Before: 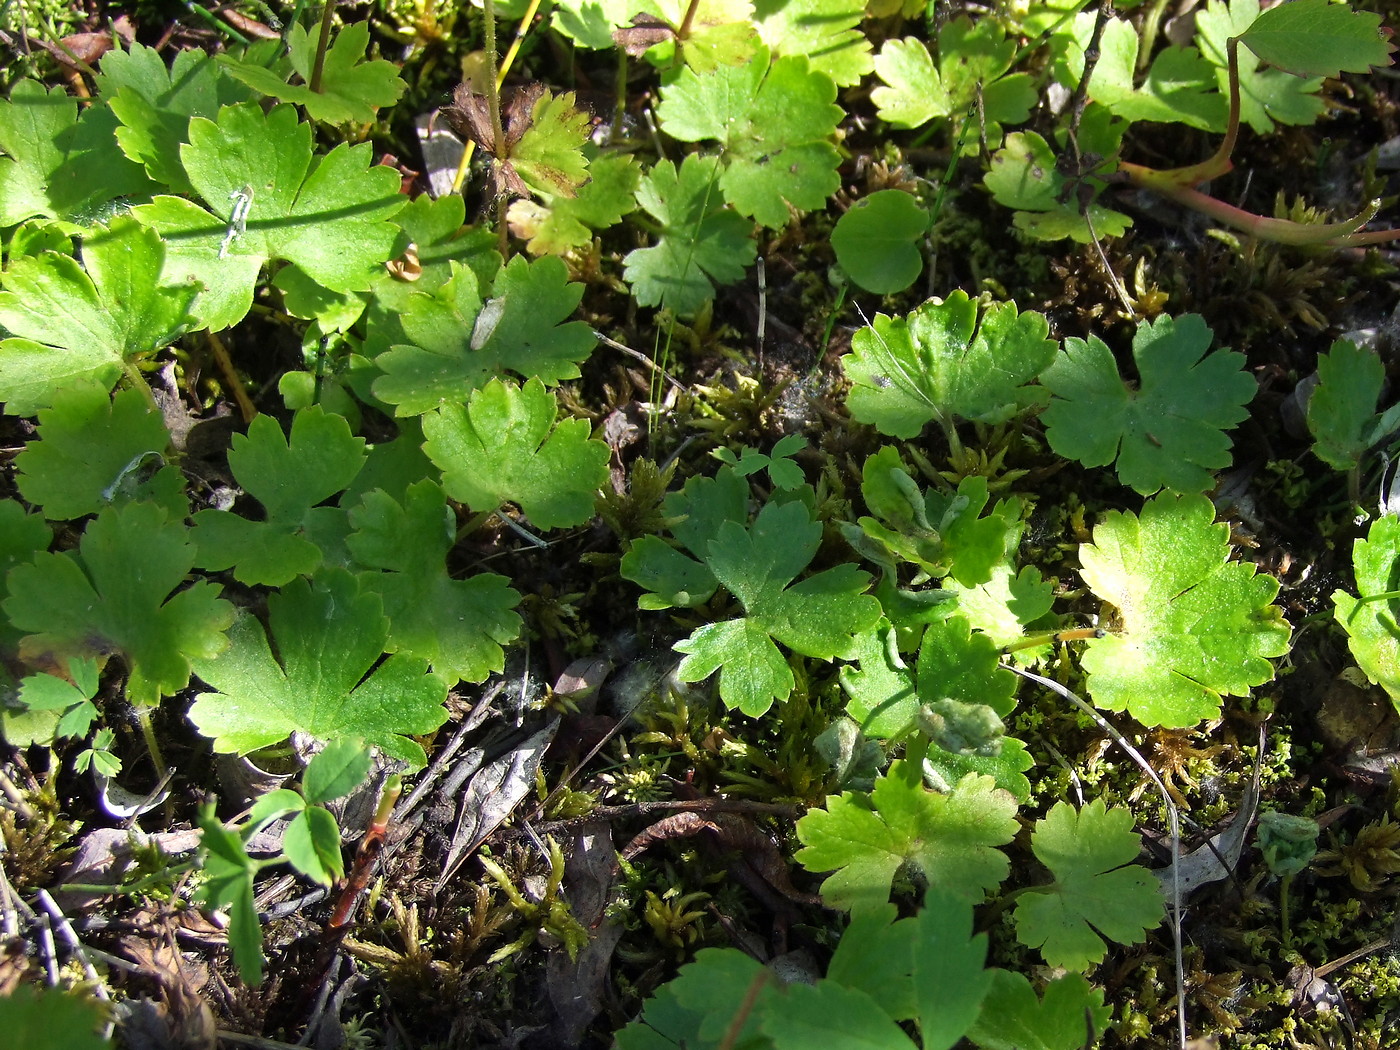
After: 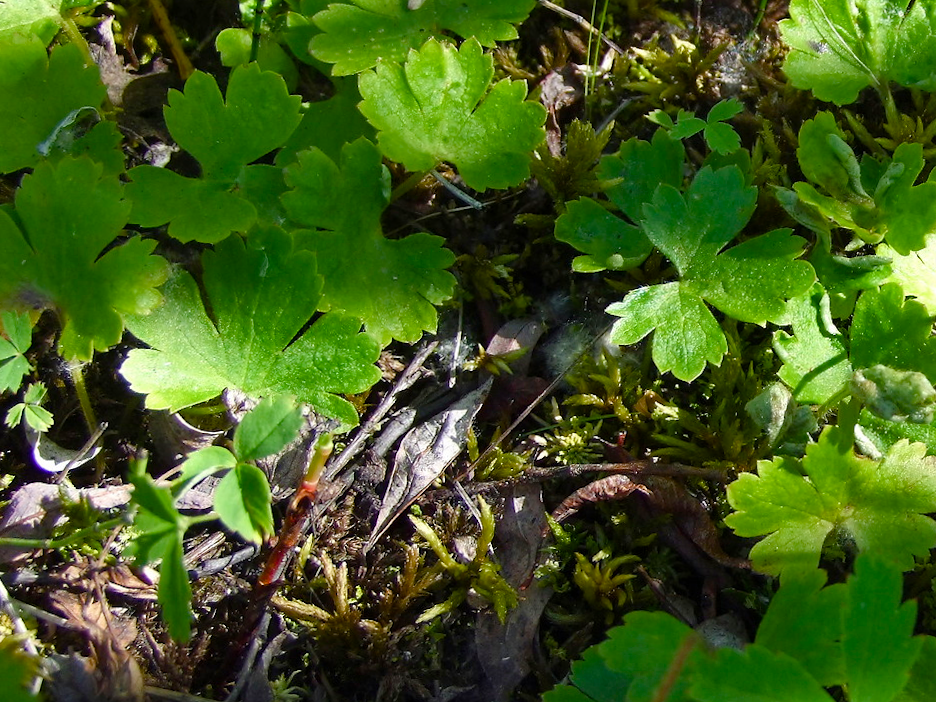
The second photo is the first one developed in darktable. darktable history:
color balance rgb: perceptual saturation grading › global saturation 20%, perceptual saturation grading › highlights -25%, perceptual saturation grading › shadows 50%
crop and rotate: angle -0.82°, left 3.85%, top 31.828%, right 27.992%
